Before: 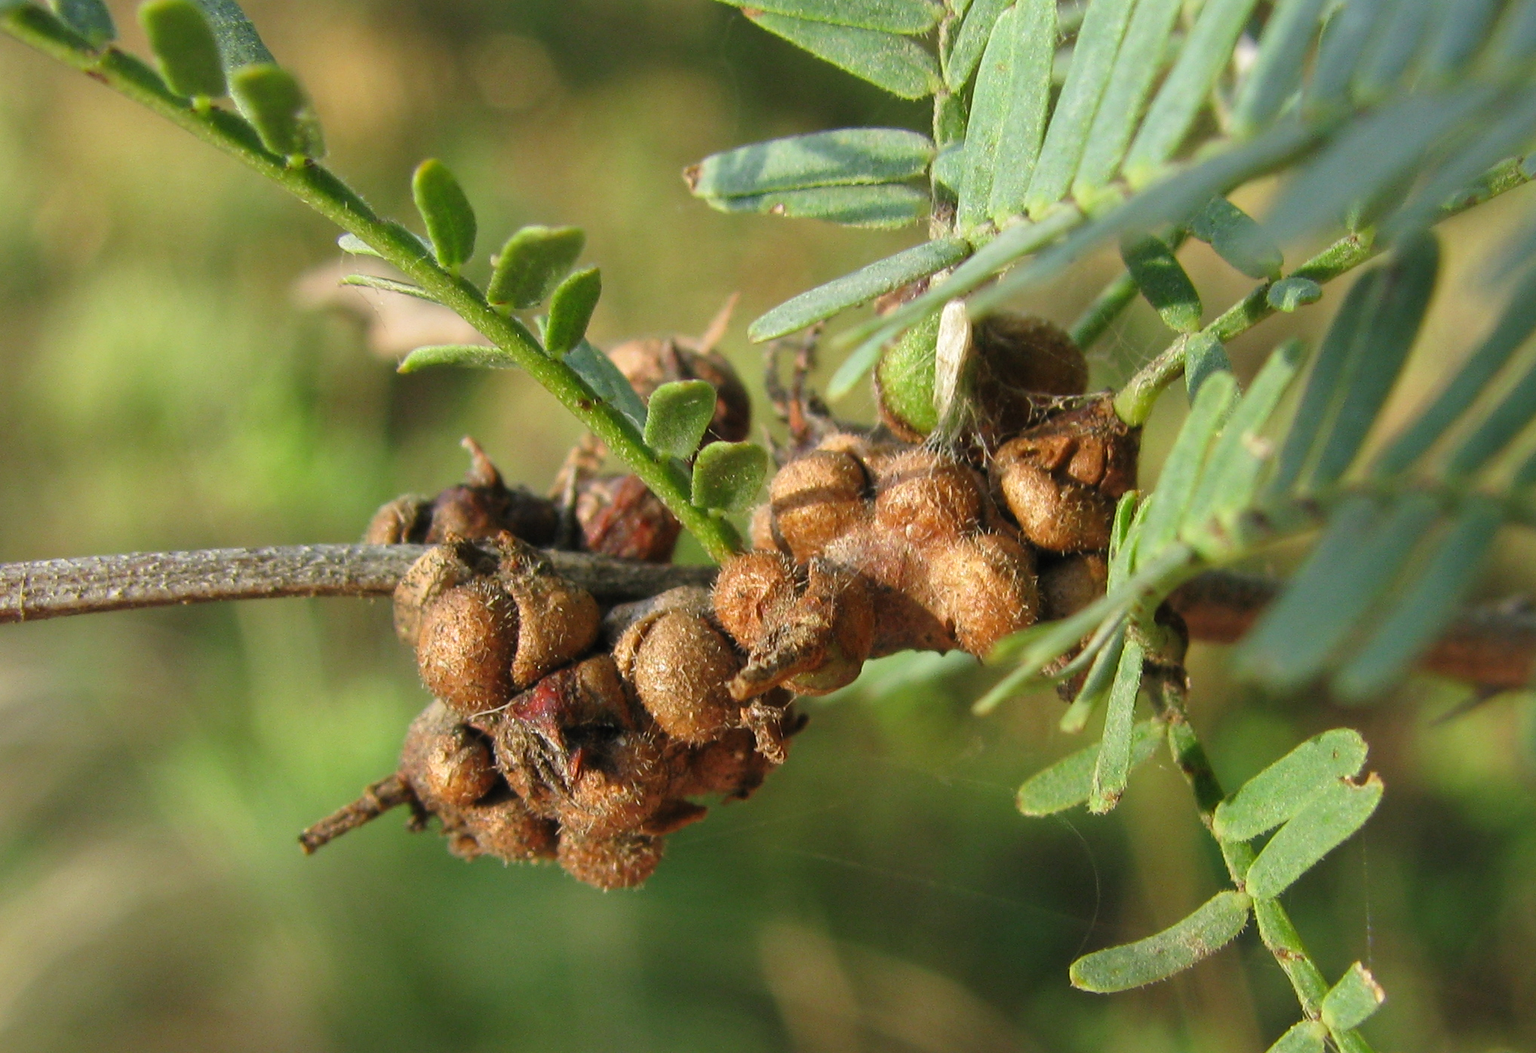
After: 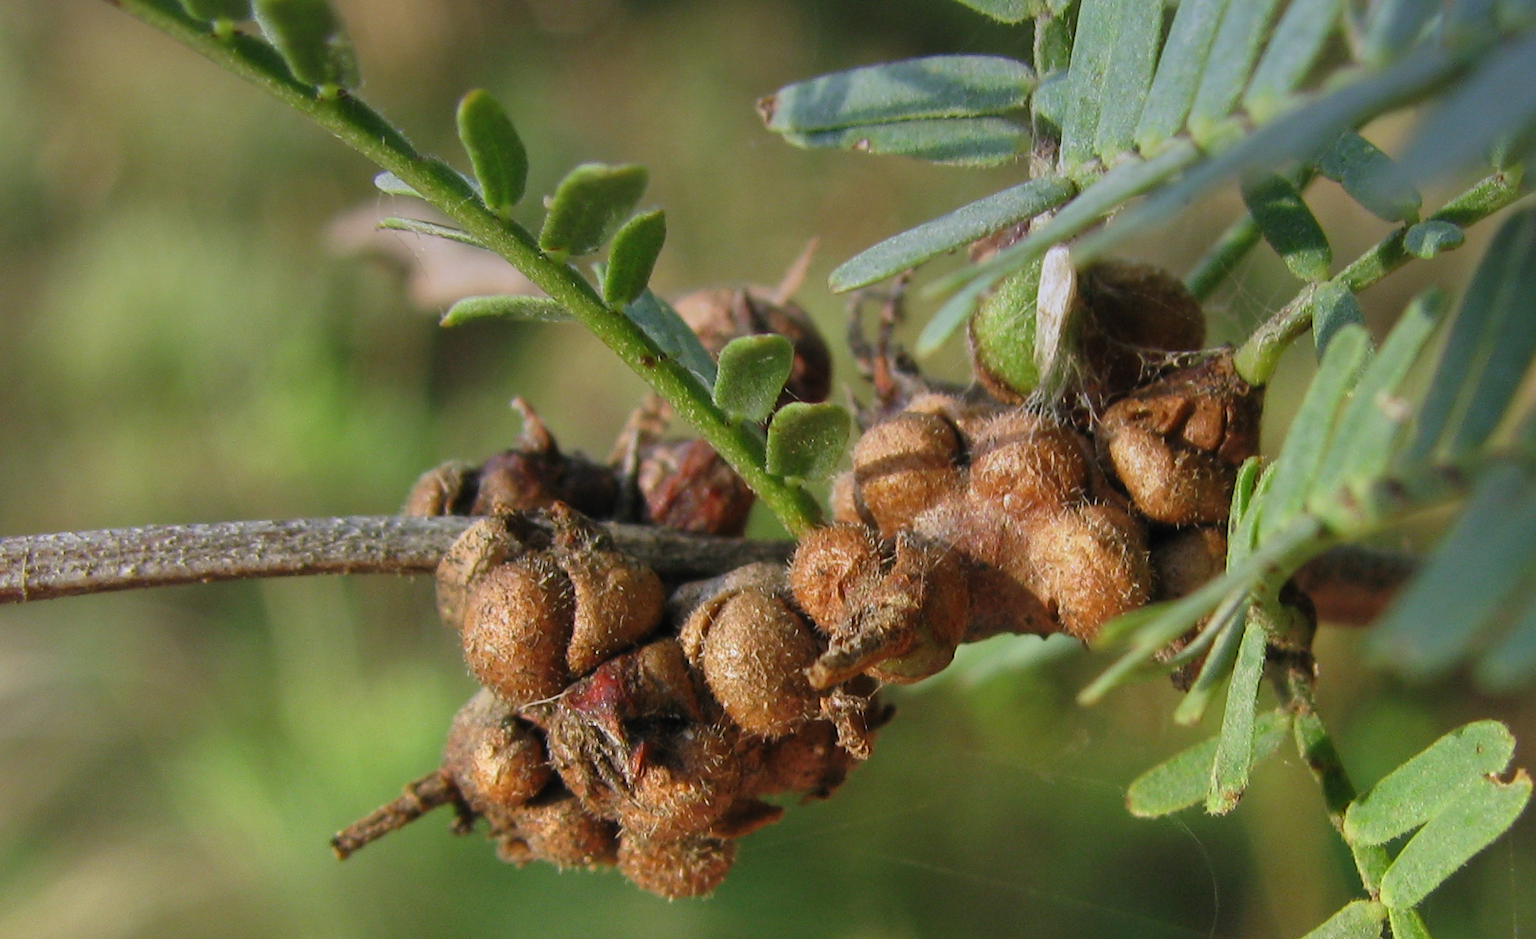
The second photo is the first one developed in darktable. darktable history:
crop: top 7.49%, right 9.717%, bottom 11.943%
graduated density: hue 238.83°, saturation 50%
